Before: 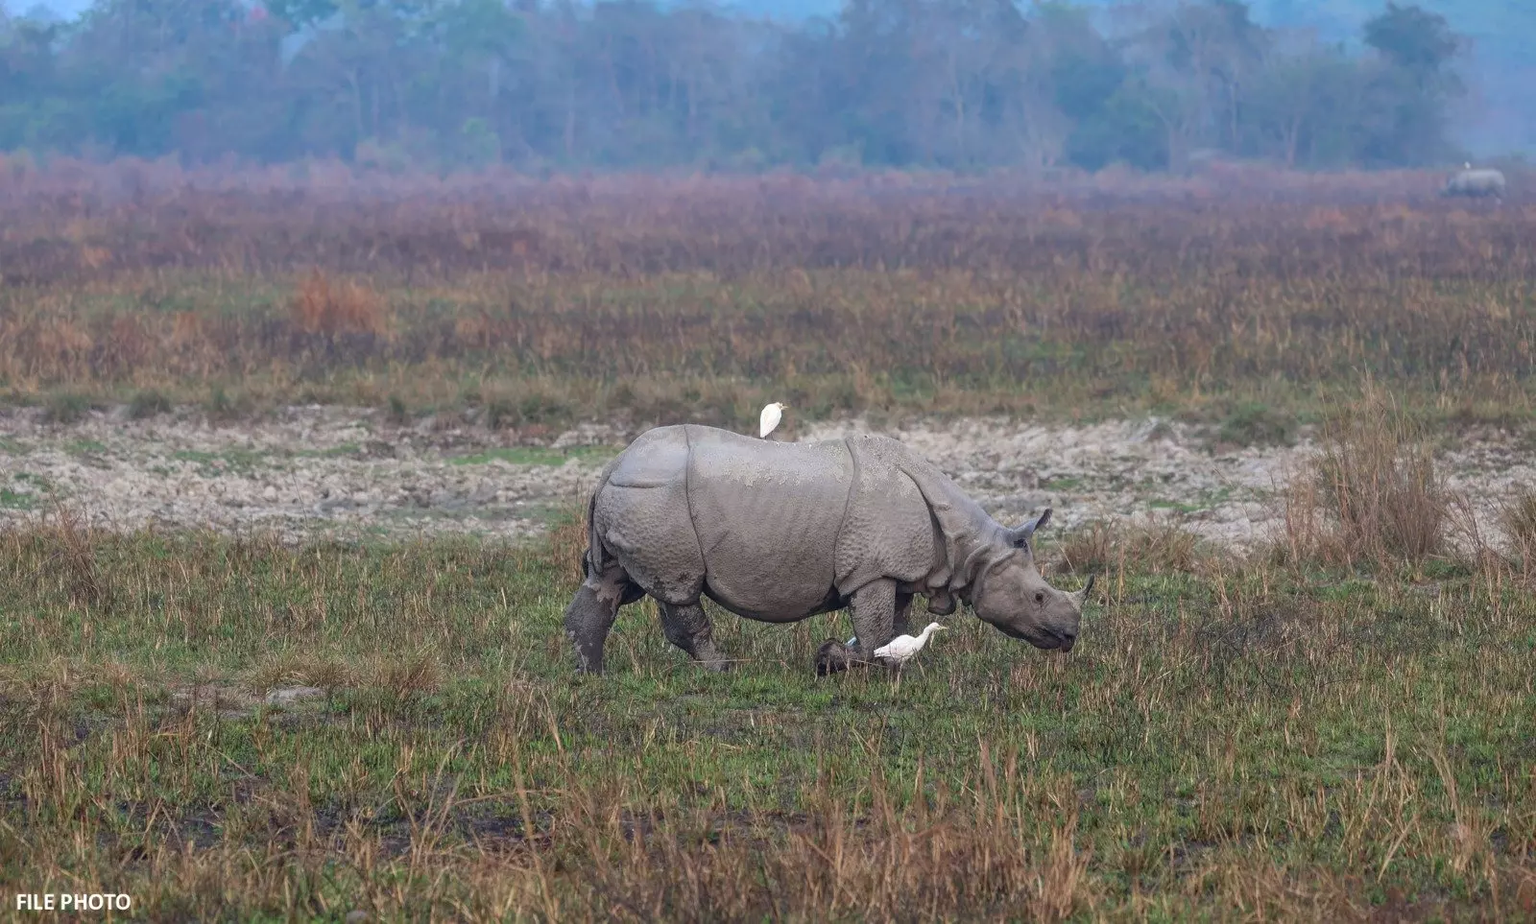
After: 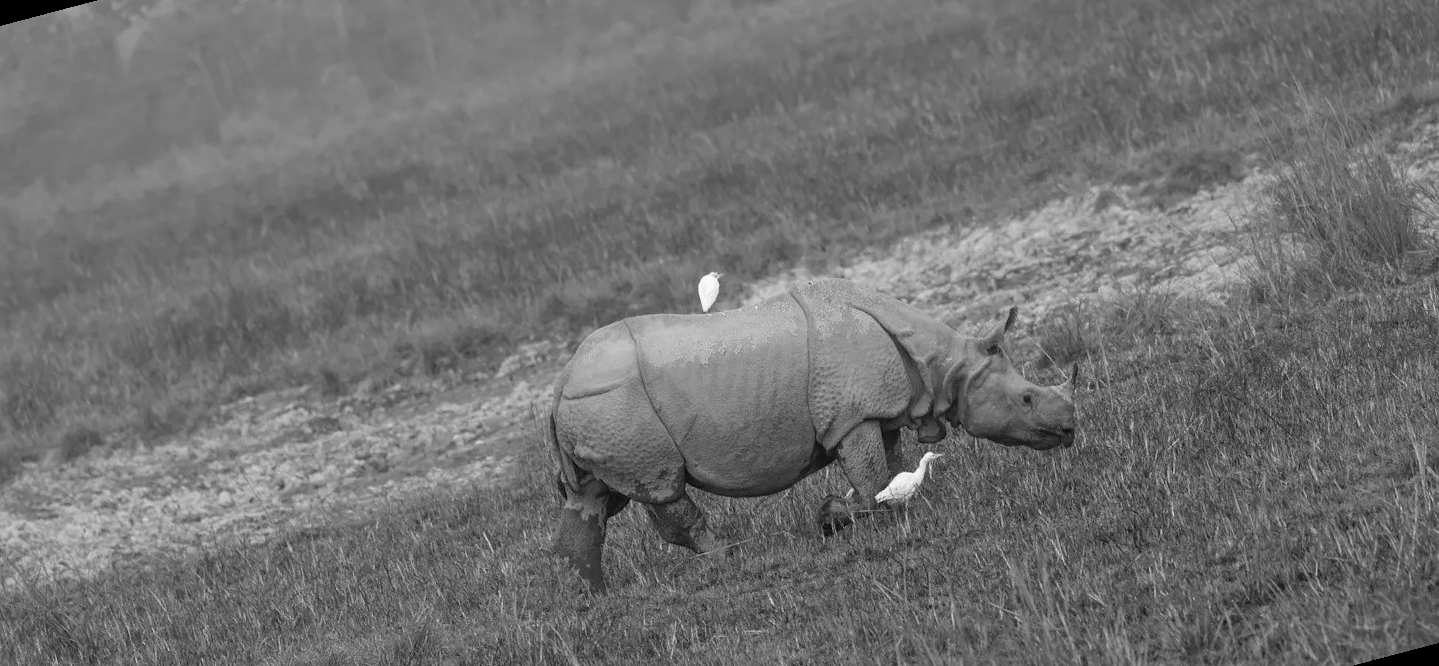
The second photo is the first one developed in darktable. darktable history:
monochrome: a -11.7, b 1.62, size 0.5, highlights 0.38
rotate and perspective: rotation -14.8°, crop left 0.1, crop right 0.903, crop top 0.25, crop bottom 0.748
